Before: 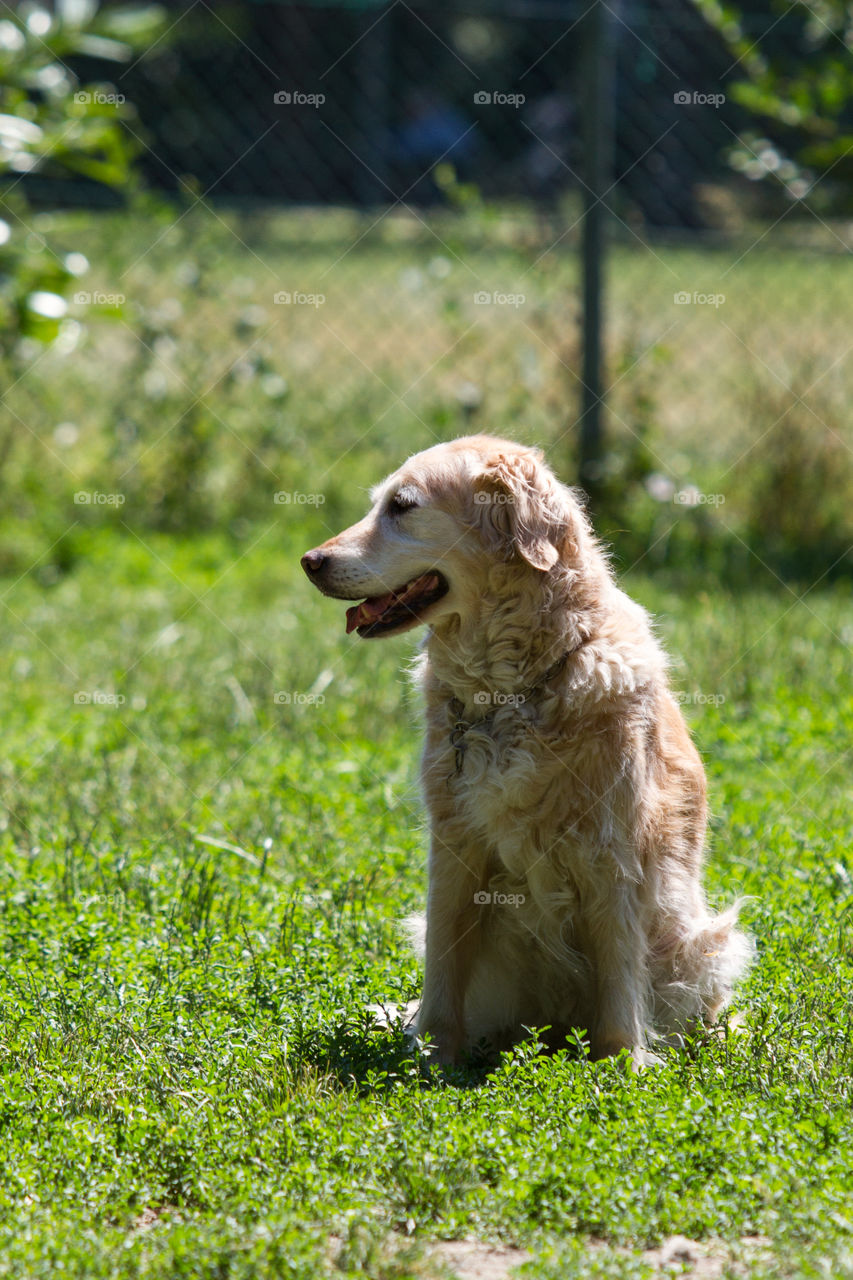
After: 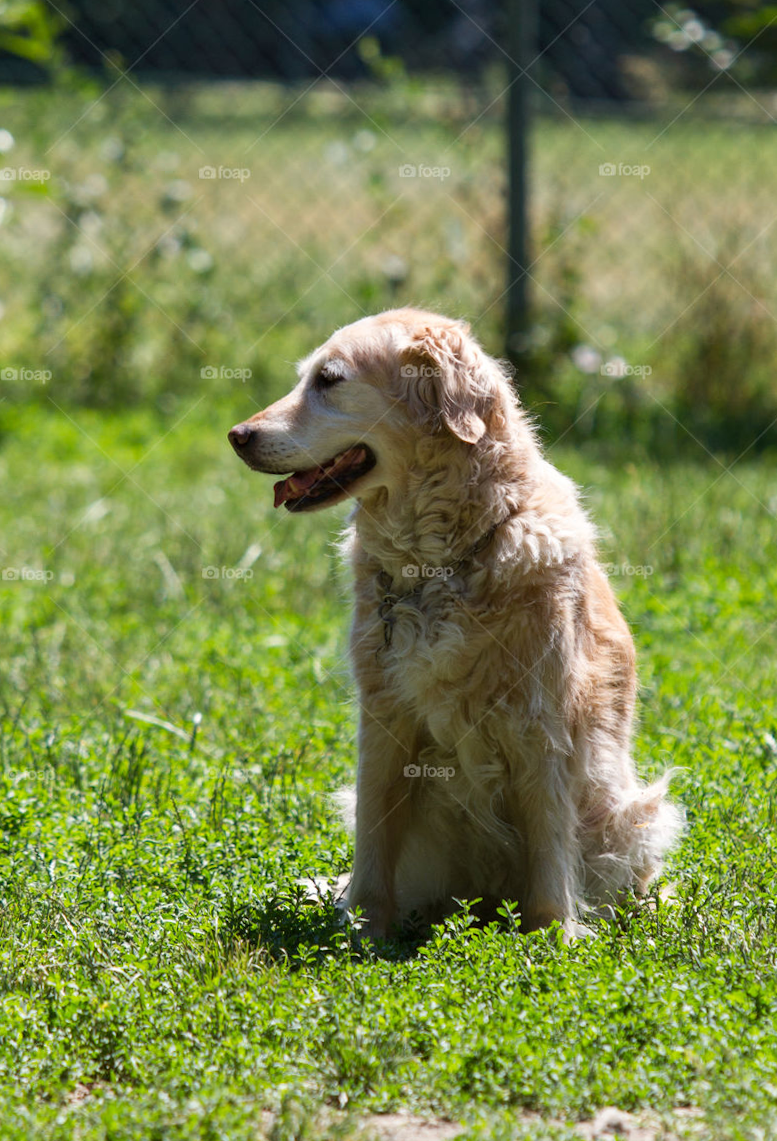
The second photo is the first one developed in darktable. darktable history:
crop and rotate: left 8.262%, top 9.226%
rotate and perspective: rotation -0.45°, automatic cropping original format, crop left 0.008, crop right 0.992, crop top 0.012, crop bottom 0.988
